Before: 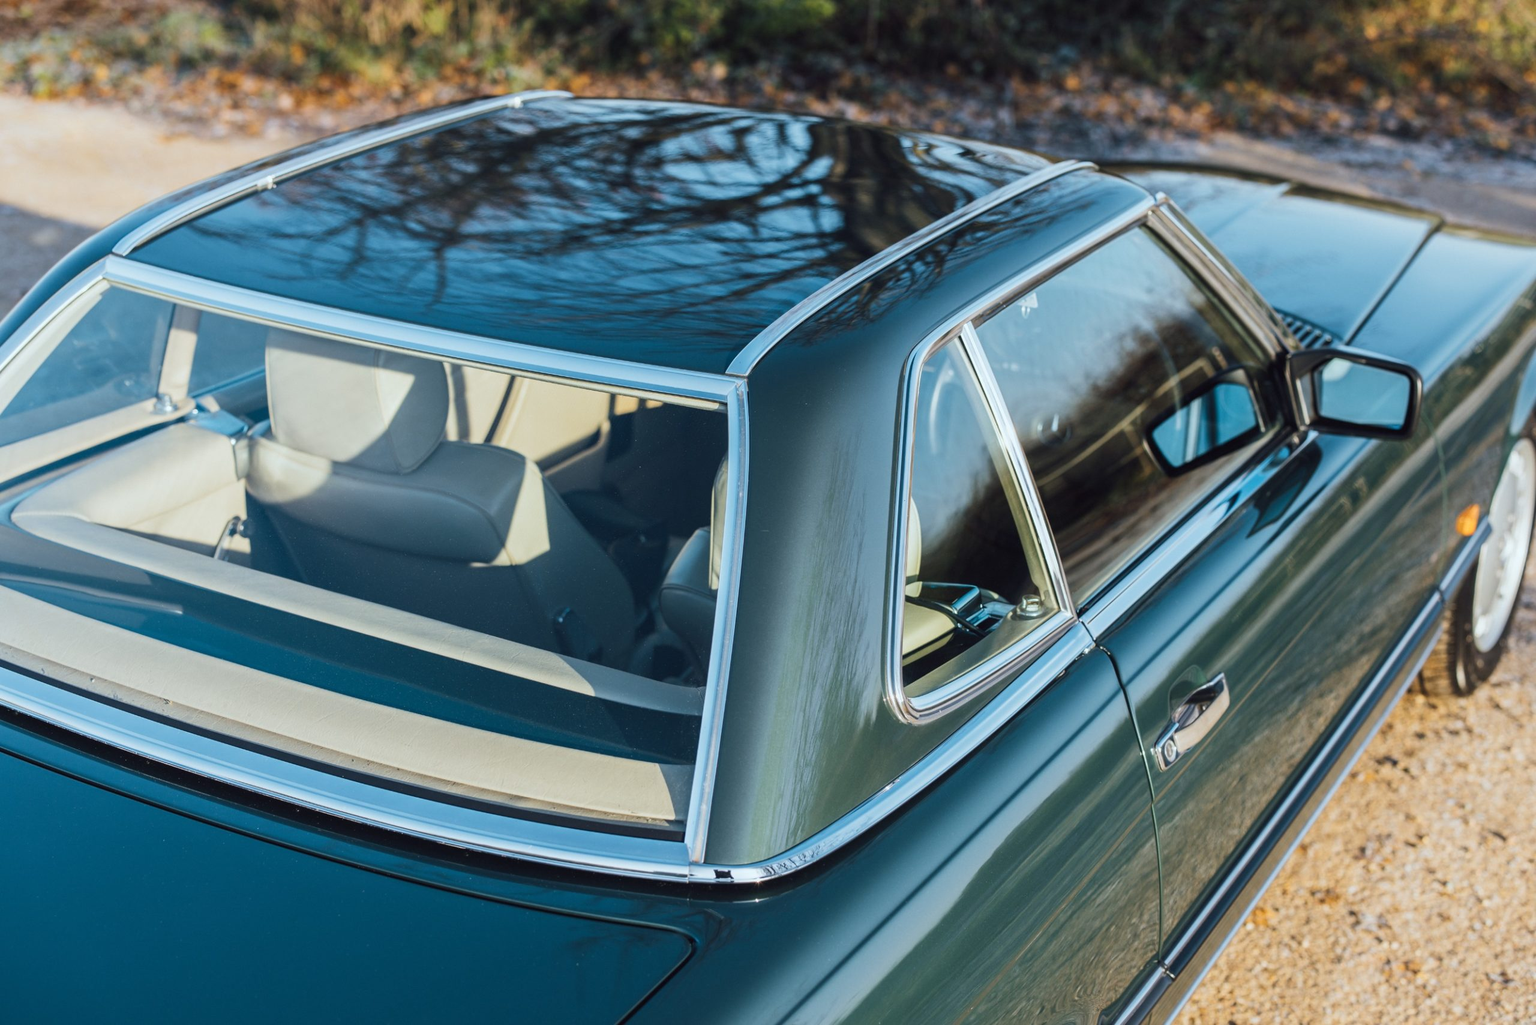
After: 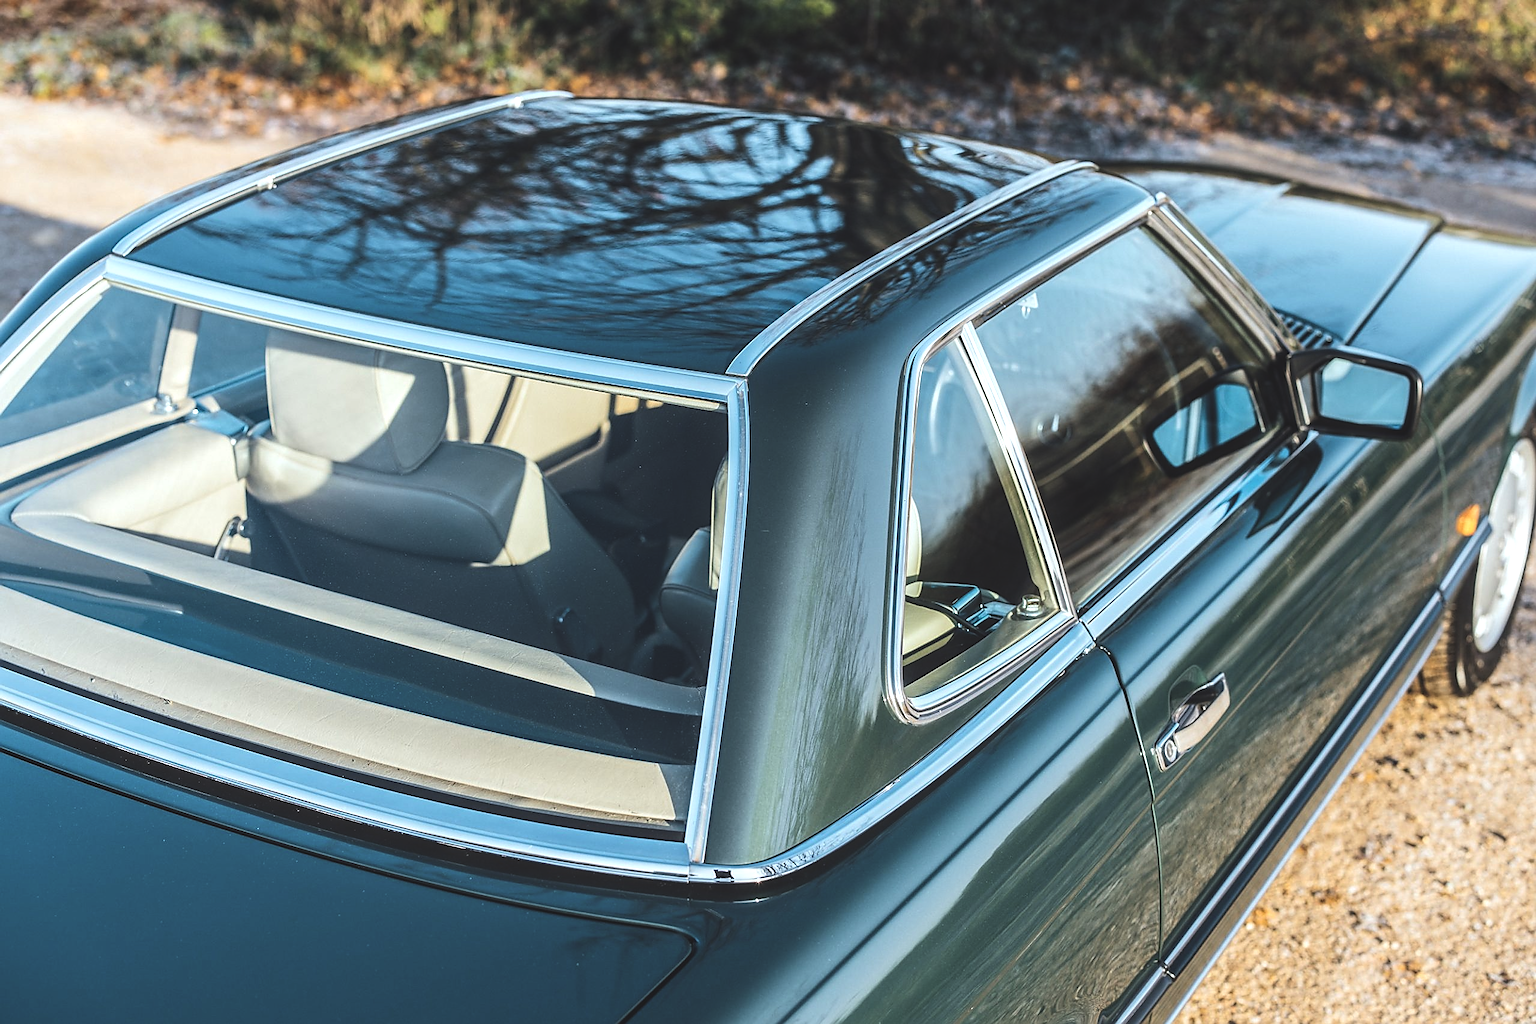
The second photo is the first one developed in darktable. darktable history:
local contrast: on, module defaults
exposure: black level correction -0.023, exposure -0.039 EV, compensate highlight preservation false
levels: mode automatic, black 0.023%, white 99.97%, levels [0.062, 0.494, 0.925]
sharpen: radius 1.4, amount 1.25, threshold 0.7
tone equalizer: -8 EV -0.417 EV, -7 EV -0.389 EV, -6 EV -0.333 EV, -5 EV -0.222 EV, -3 EV 0.222 EV, -2 EV 0.333 EV, -1 EV 0.389 EV, +0 EV 0.417 EV, edges refinement/feathering 500, mask exposure compensation -1.57 EV, preserve details no
